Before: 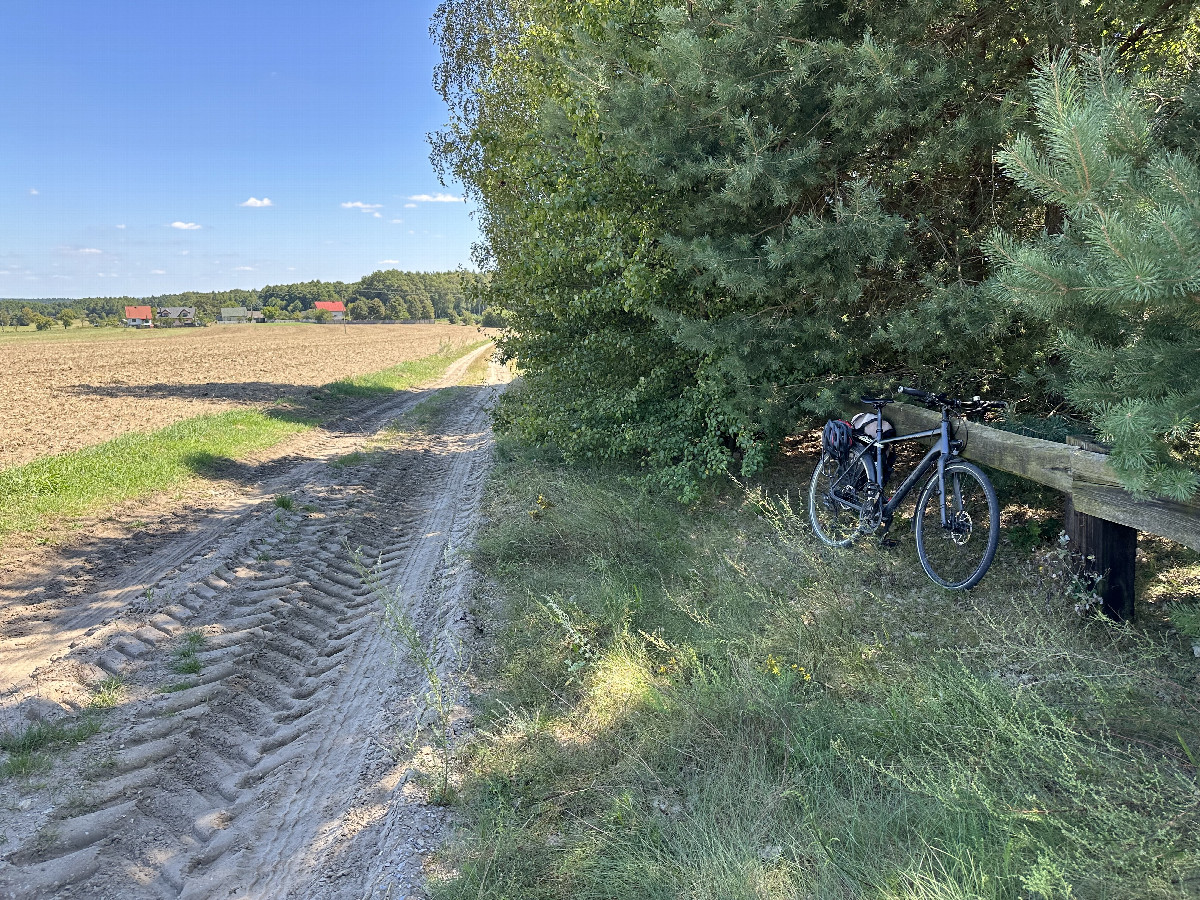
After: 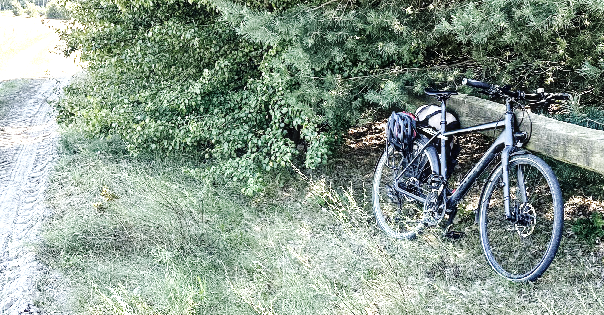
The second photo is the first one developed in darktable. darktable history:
base curve: curves: ch0 [(0, 0) (0.036, 0.025) (0.121, 0.166) (0.206, 0.329) (0.605, 0.79) (1, 1)], preserve colors none
crop: left 36.404%, top 34.267%, right 13.172%, bottom 30.53%
contrast brightness saturation: contrast 0.105, saturation -0.285
exposure: exposure 0.993 EV, compensate exposure bias true, compensate highlight preservation false
local contrast: on, module defaults
tone equalizer: -8 EV -0.413 EV, -7 EV -0.4 EV, -6 EV -0.321 EV, -5 EV -0.195 EV, -3 EV 0.237 EV, -2 EV 0.316 EV, -1 EV 0.4 EV, +0 EV 0.395 EV, mask exposure compensation -0.504 EV
